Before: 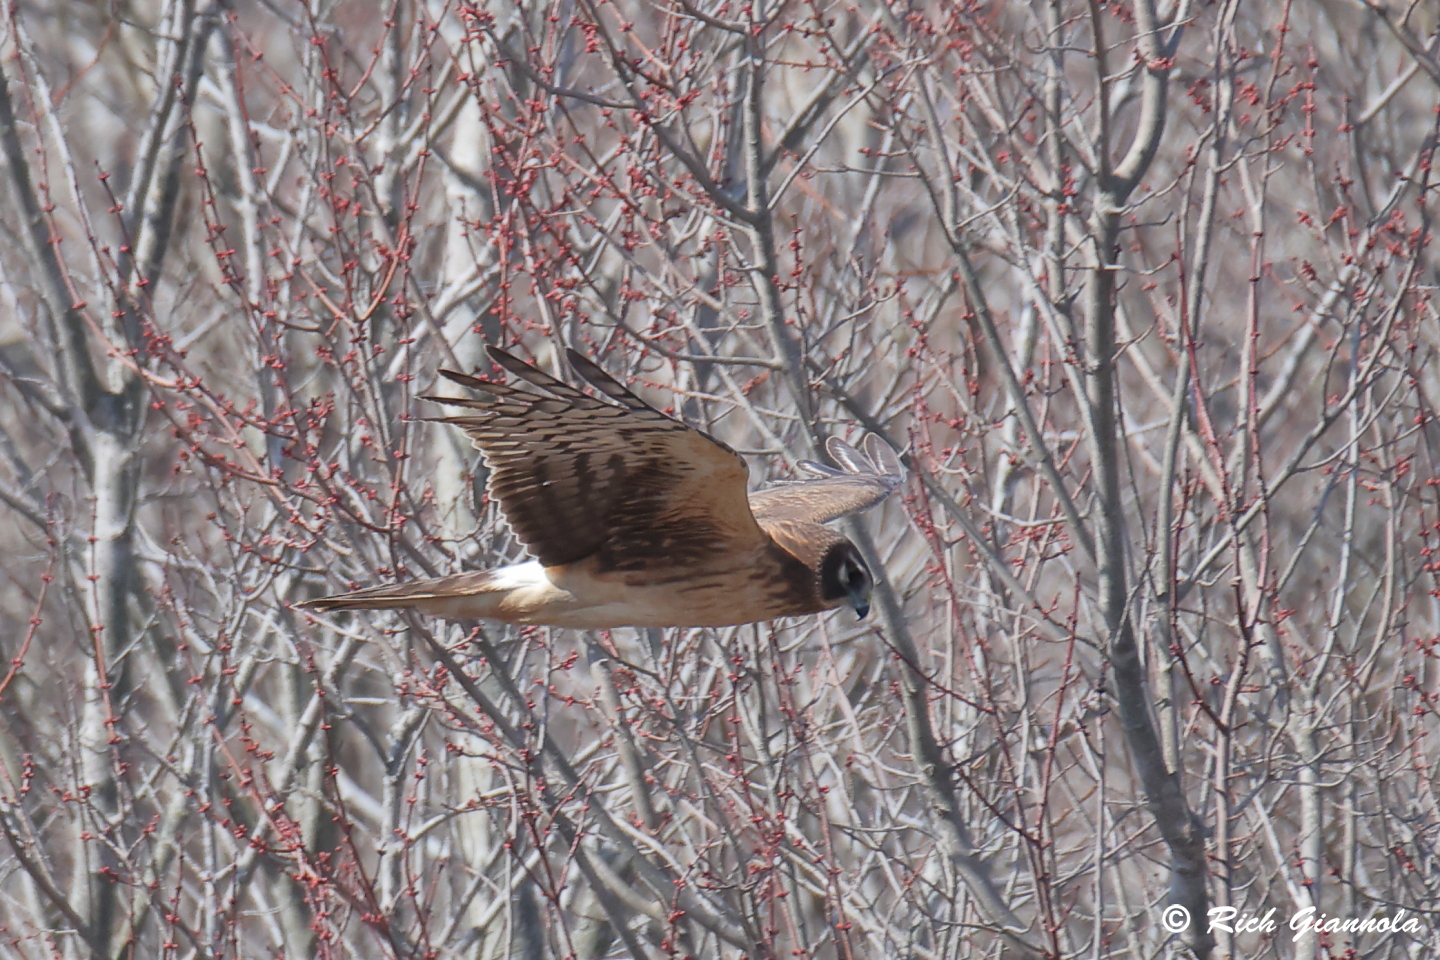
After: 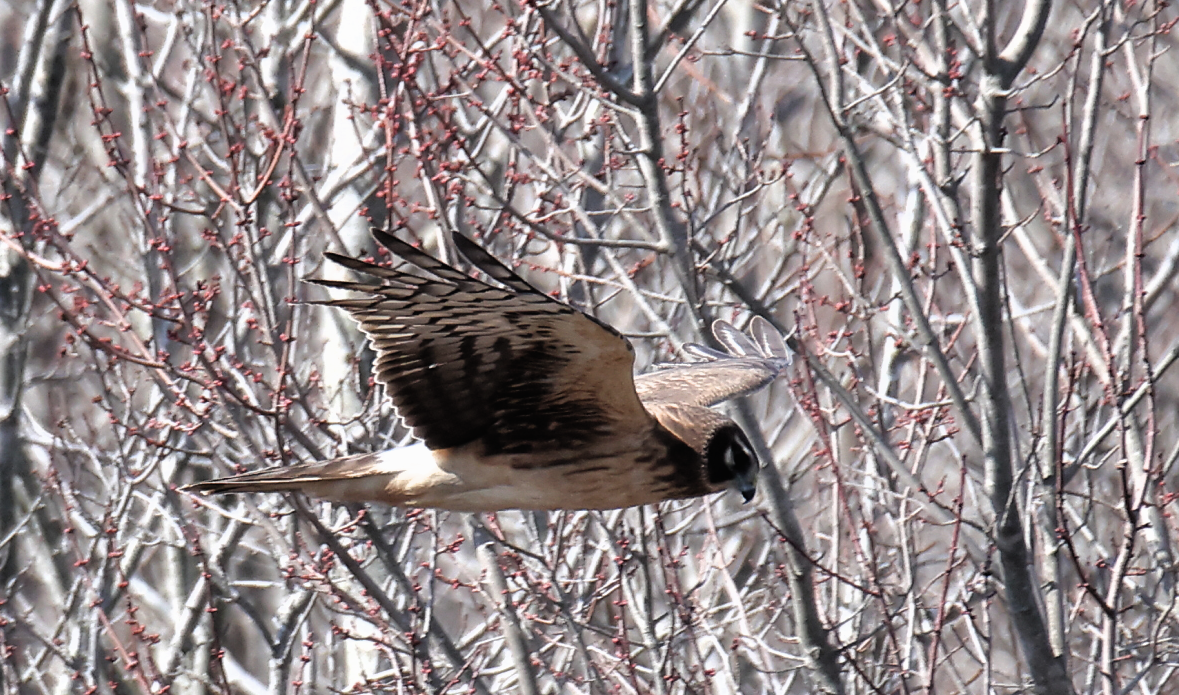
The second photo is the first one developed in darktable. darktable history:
local contrast: mode bilateral grid, contrast 100, coarseness 100, detail 90%, midtone range 0.2
filmic rgb: black relative exposure -8.25 EV, white relative exposure 2.23 EV, hardness 7.15, latitude 85.3%, contrast 1.7, highlights saturation mix -3.16%, shadows ↔ highlights balance -2.83%
crop: left 7.939%, top 12.2%, right 10.137%, bottom 15.4%
shadows and highlights: shadows 25.07, highlights -25.95
